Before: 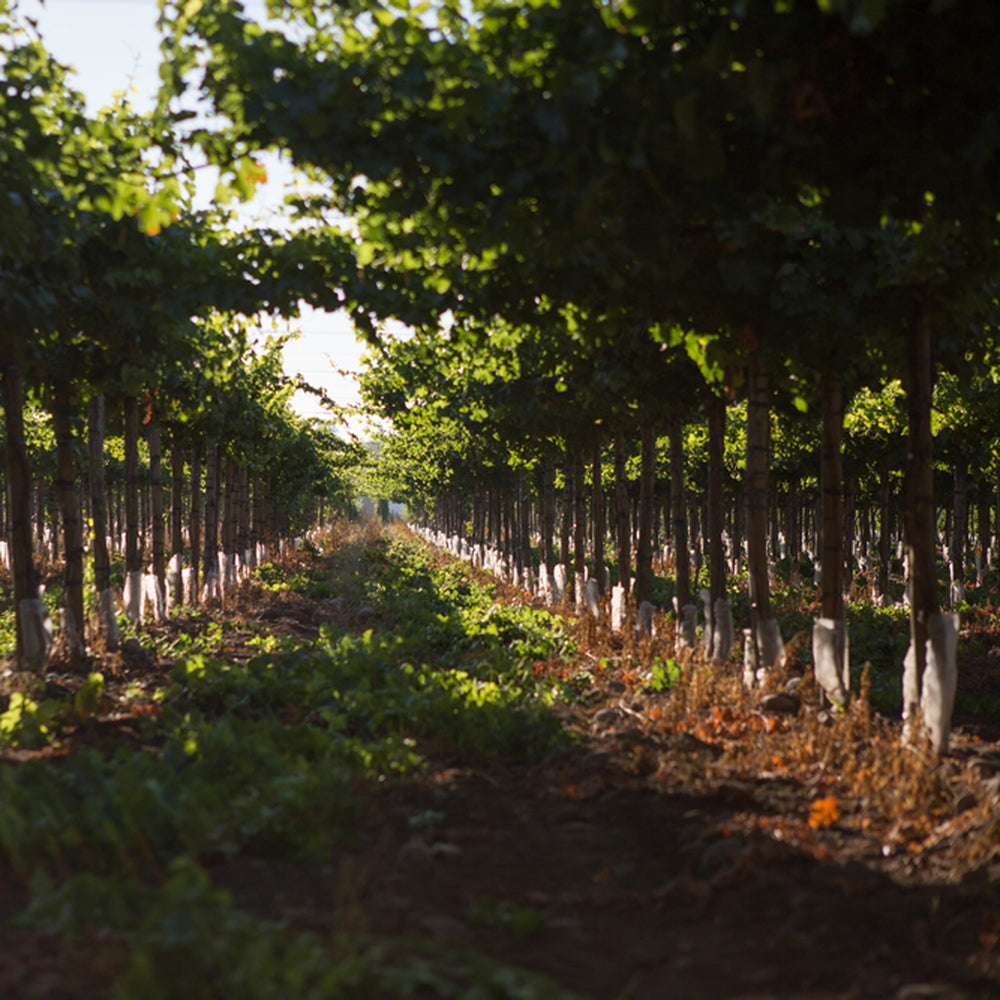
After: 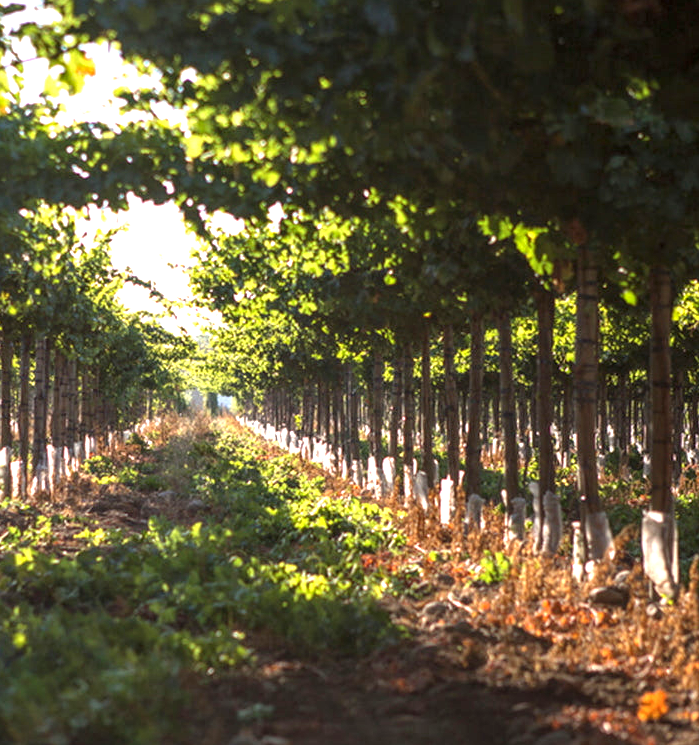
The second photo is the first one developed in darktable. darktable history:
local contrast: on, module defaults
exposure: exposure 1.136 EV, compensate exposure bias true, compensate highlight preservation false
crop and rotate: left 17.13%, top 10.772%, right 12.95%, bottom 14.708%
